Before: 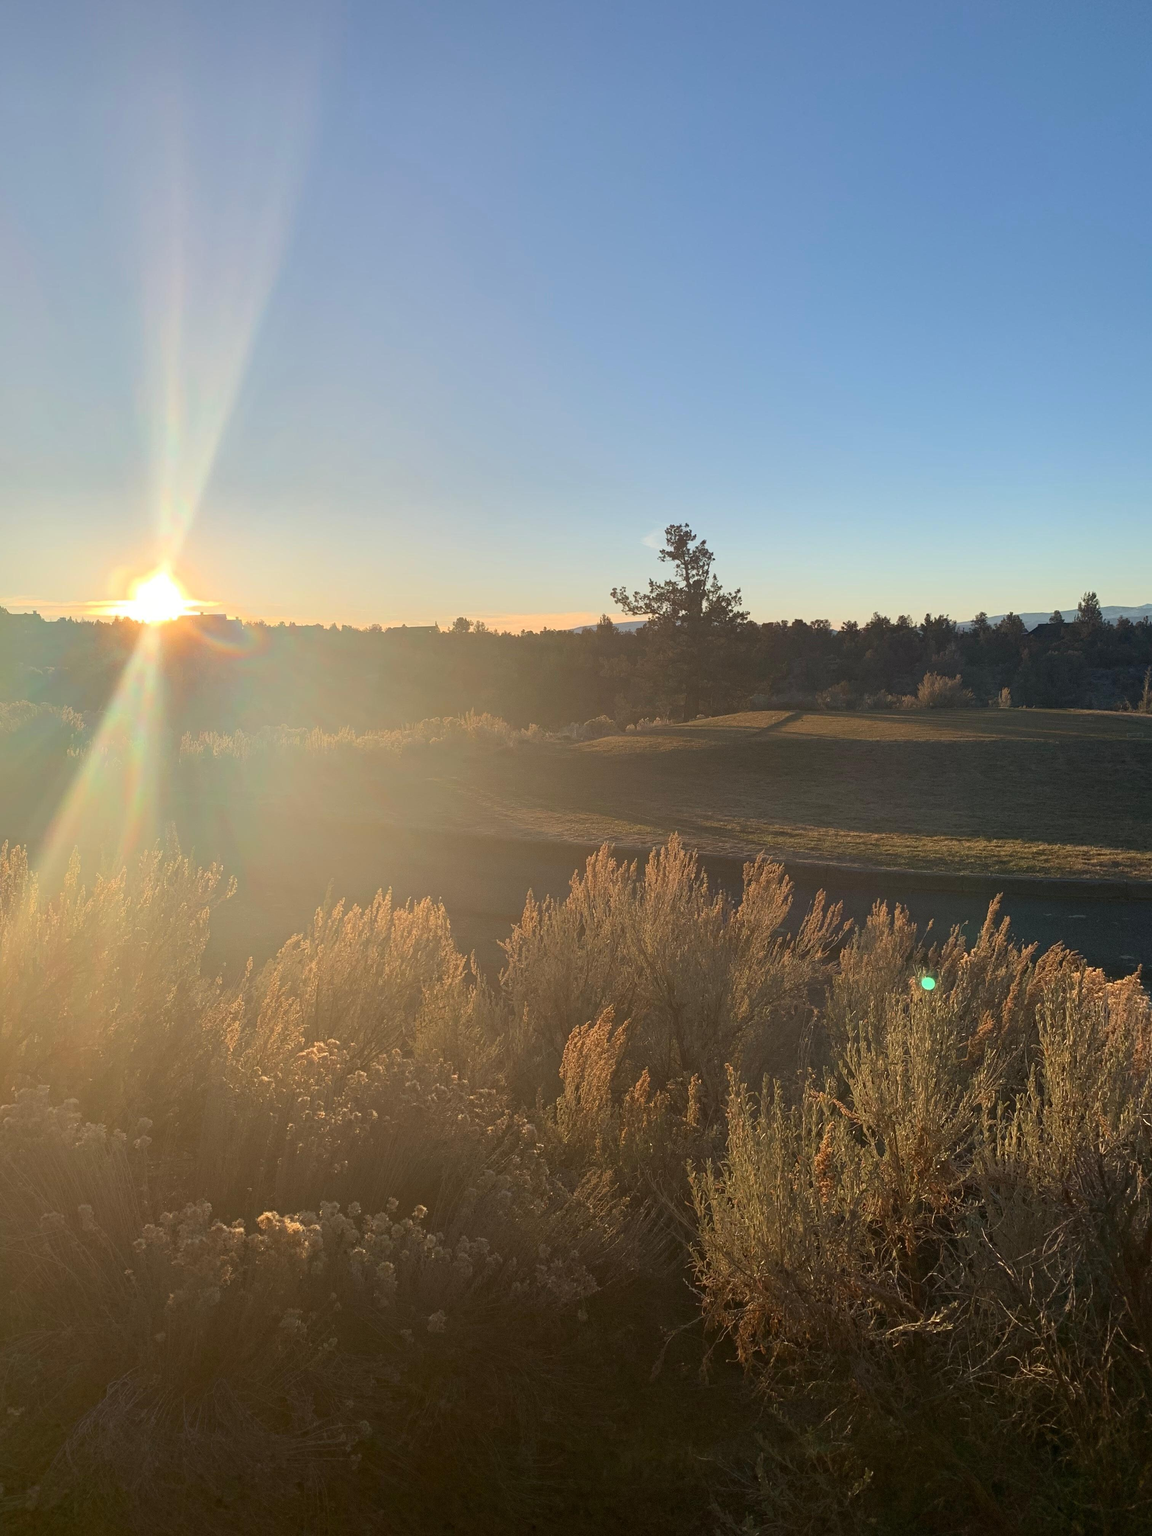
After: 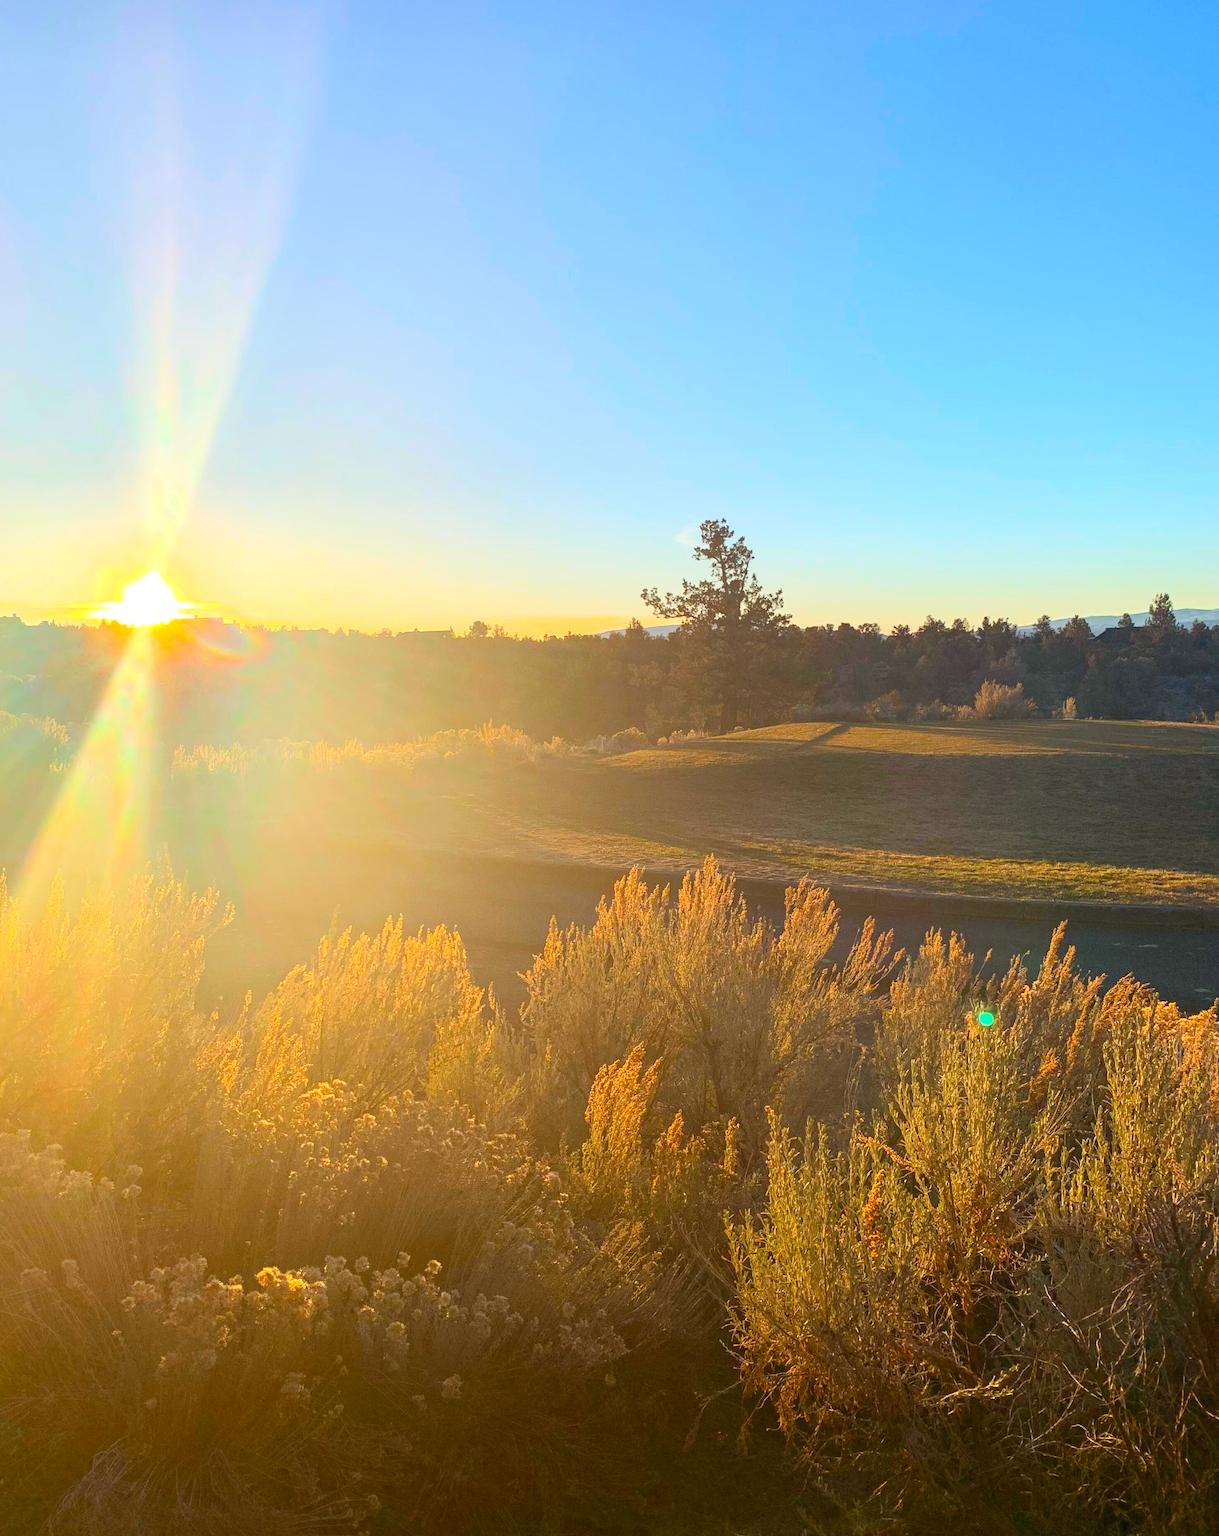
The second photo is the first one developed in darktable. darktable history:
color balance rgb: shadows lift › chroma 2.052%, shadows lift › hue 52.36°, perceptual saturation grading › global saturation 30.754%, global vibrance 20%
crop: left 1.918%, top 3.06%, right 0.732%, bottom 4.982%
local contrast: detail 109%
exposure: black level correction 0, exposure 0.301 EV, compensate highlight preservation false
contrast brightness saturation: contrast 0.2, brightness 0.156, saturation 0.23
